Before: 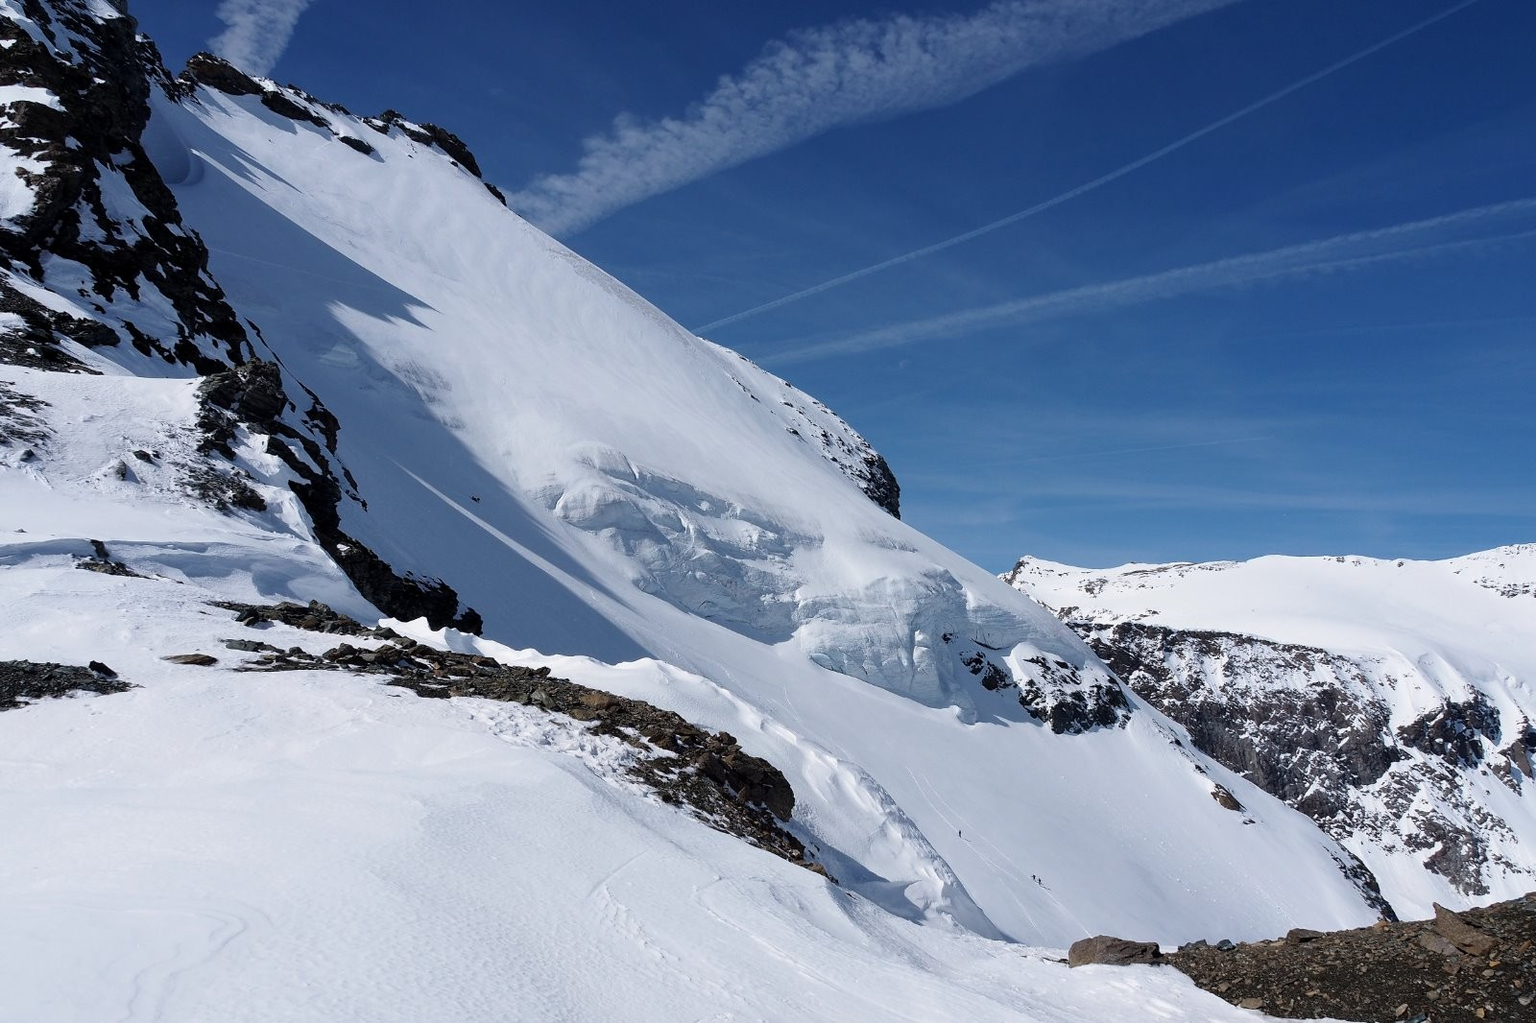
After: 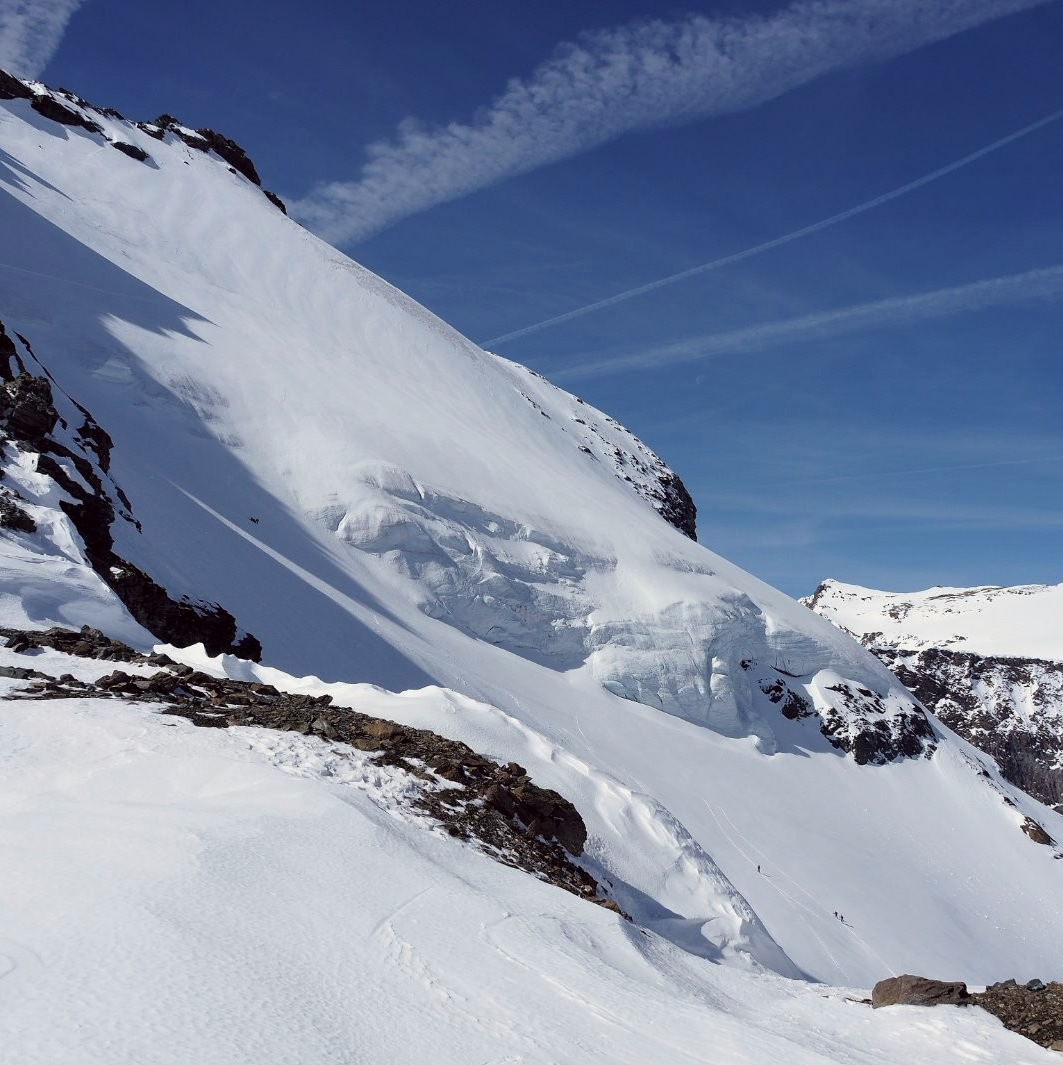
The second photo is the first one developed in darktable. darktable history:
color correction: highlights a* -0.998, highlights b* 4.54, shadows a* 3.63
crop and rotate: left 15.178%, right 18.367%
